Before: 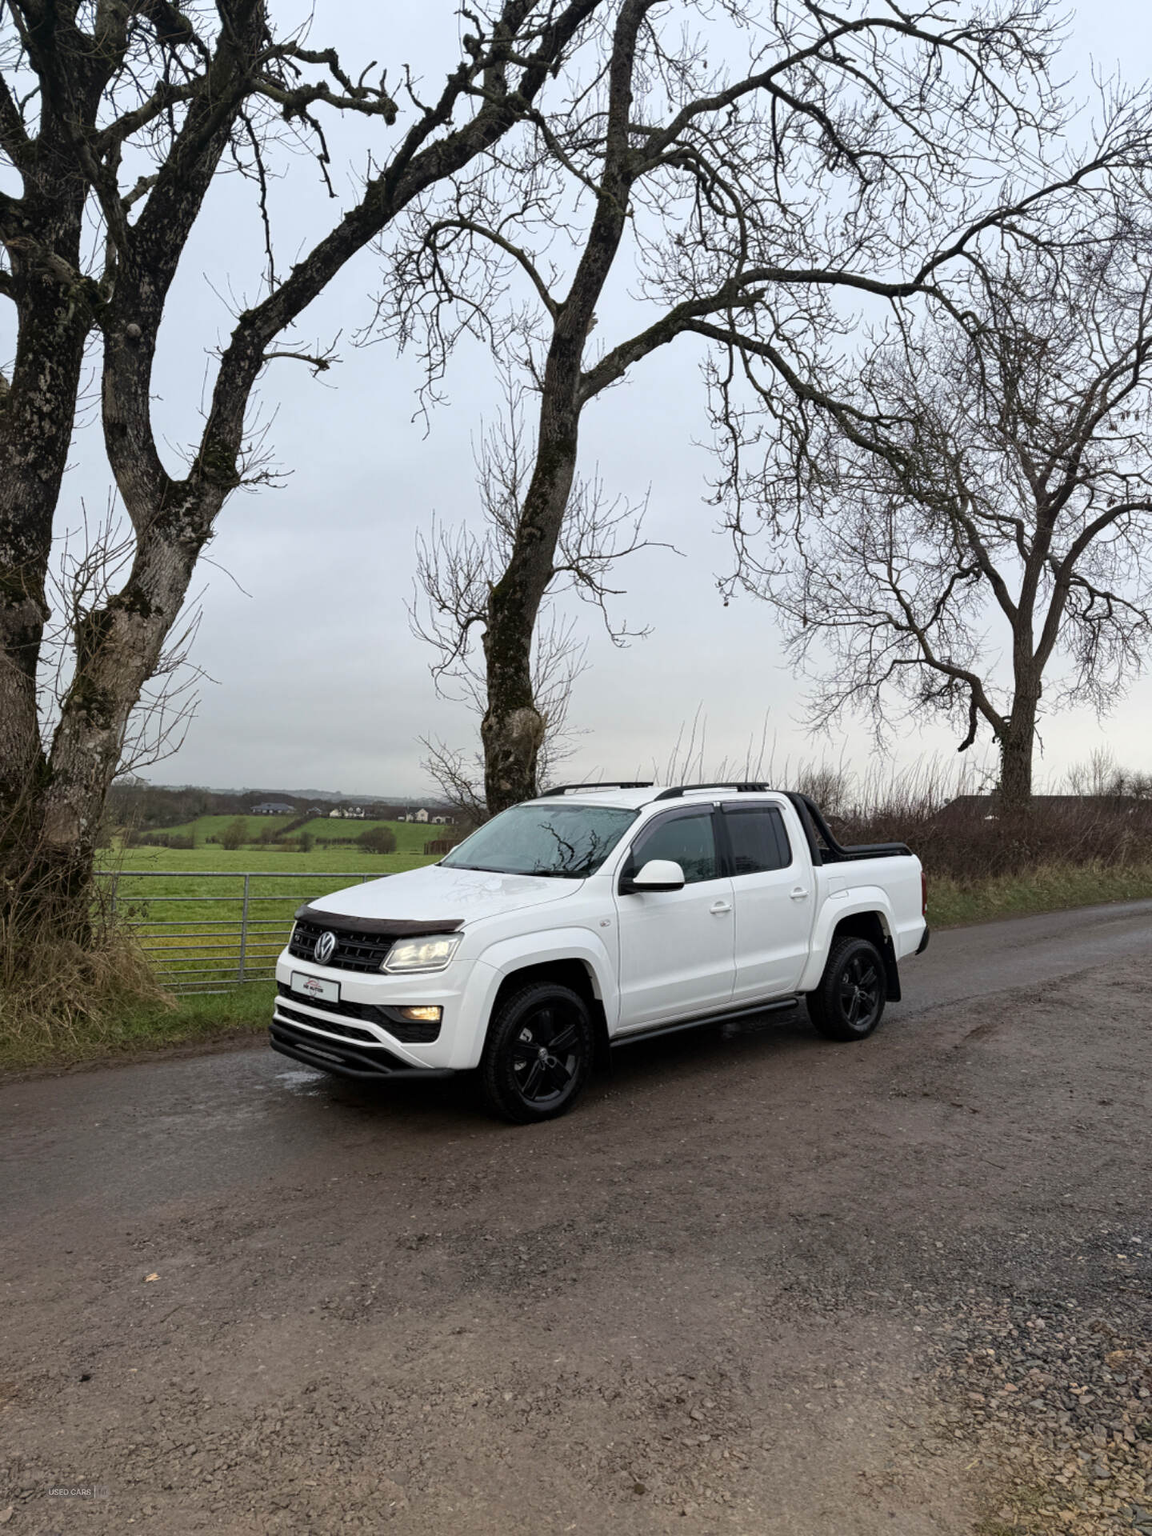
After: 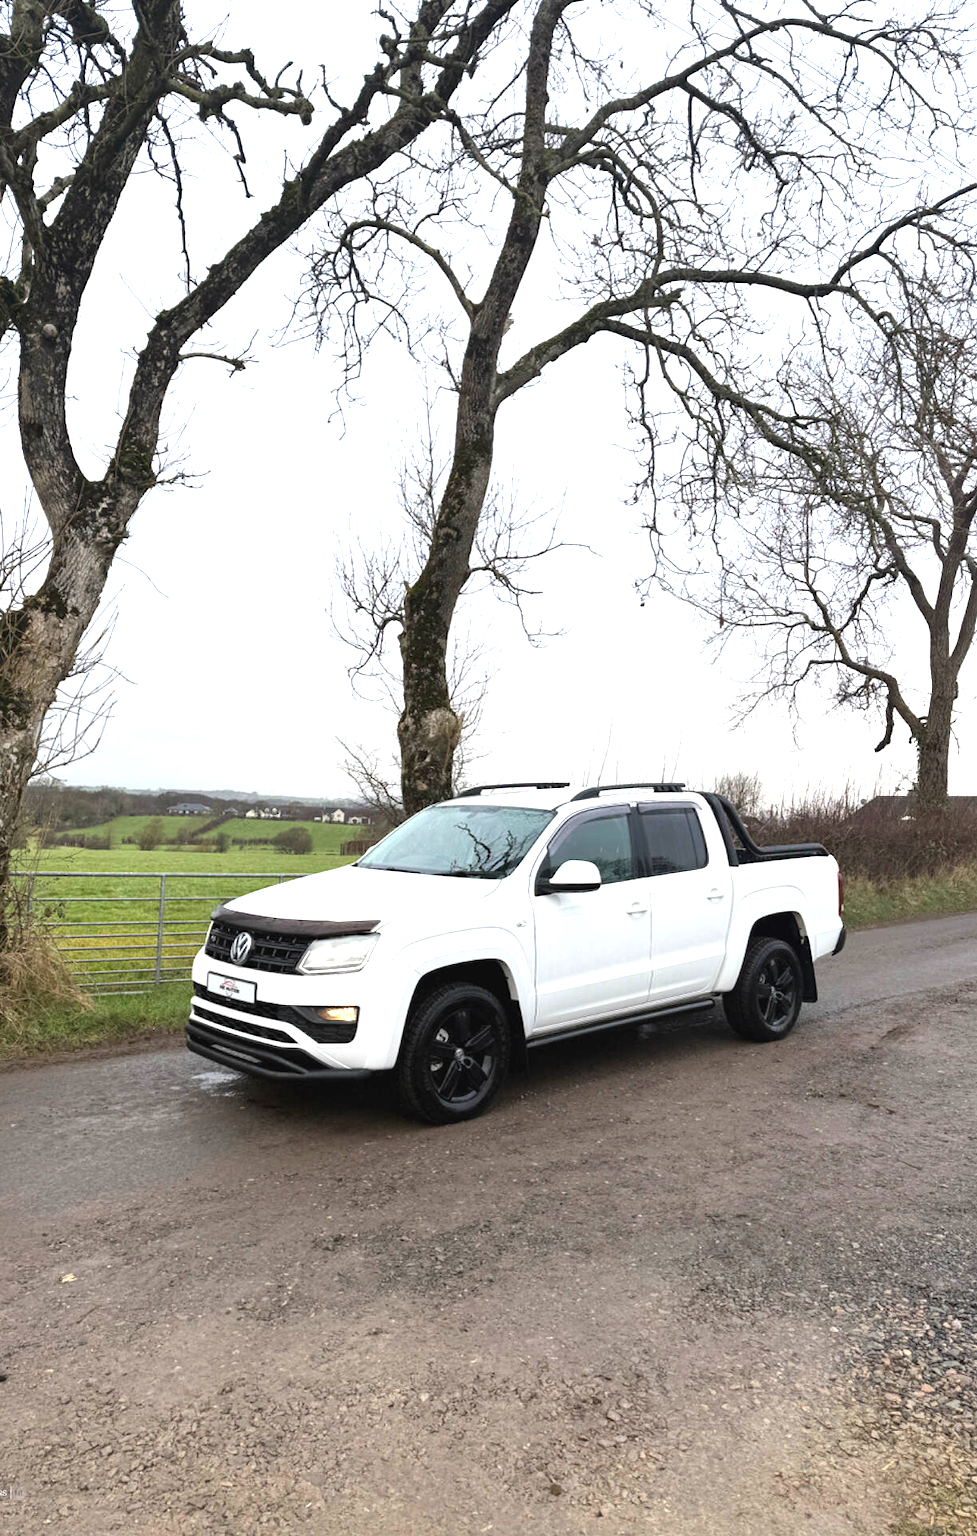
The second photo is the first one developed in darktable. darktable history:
crop: left 7.34%, right 7.841%
exposure: black level correction -0.002, exposure 1.11 EV, compensate highlight preservation false
